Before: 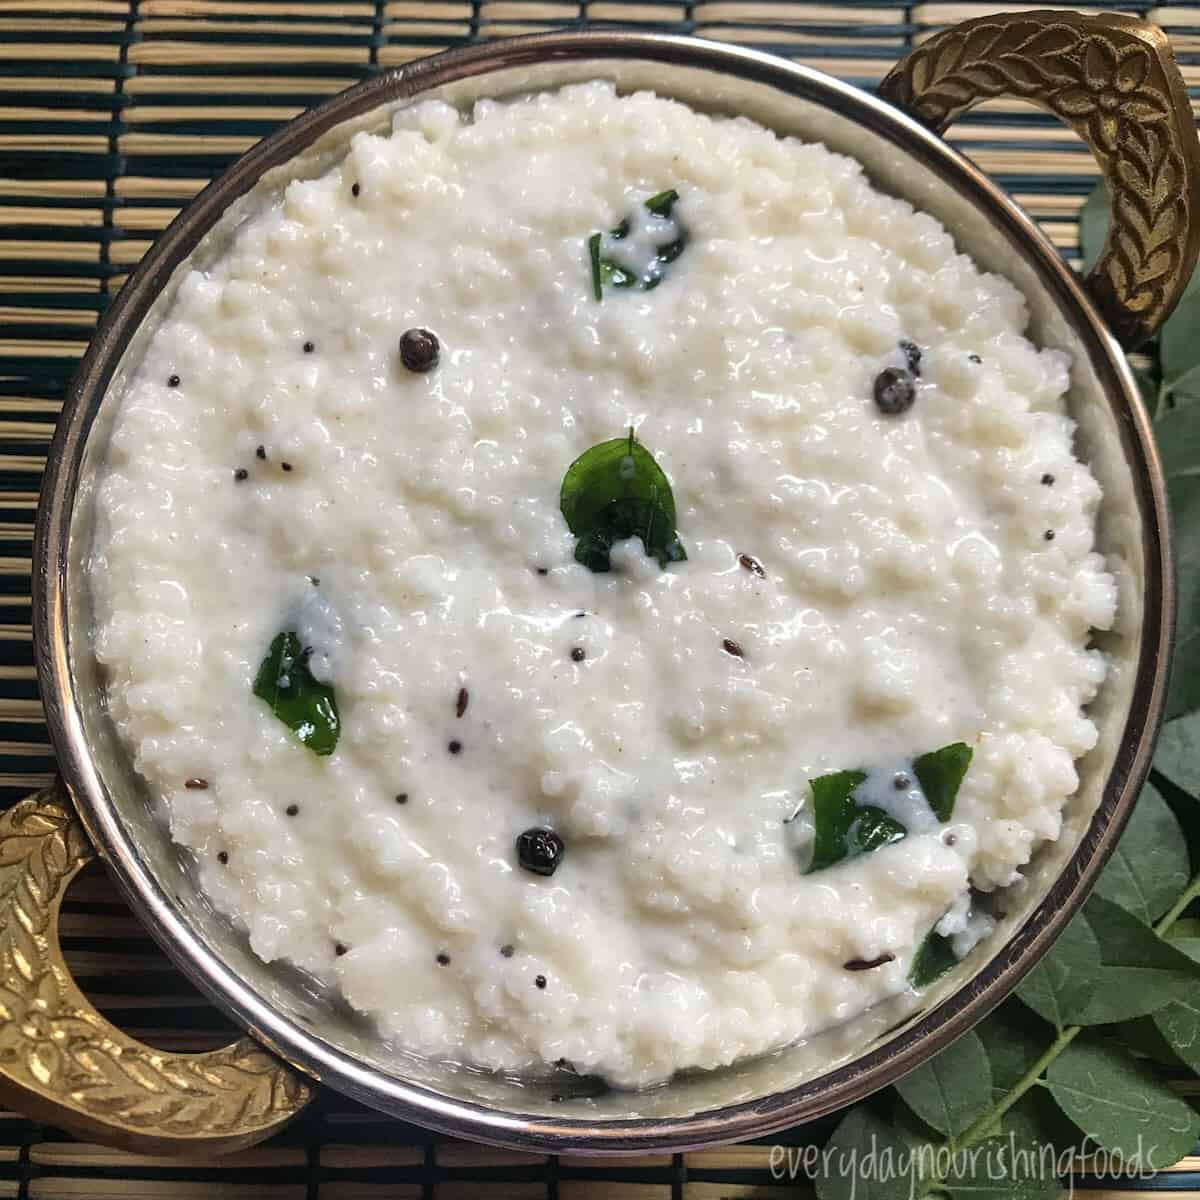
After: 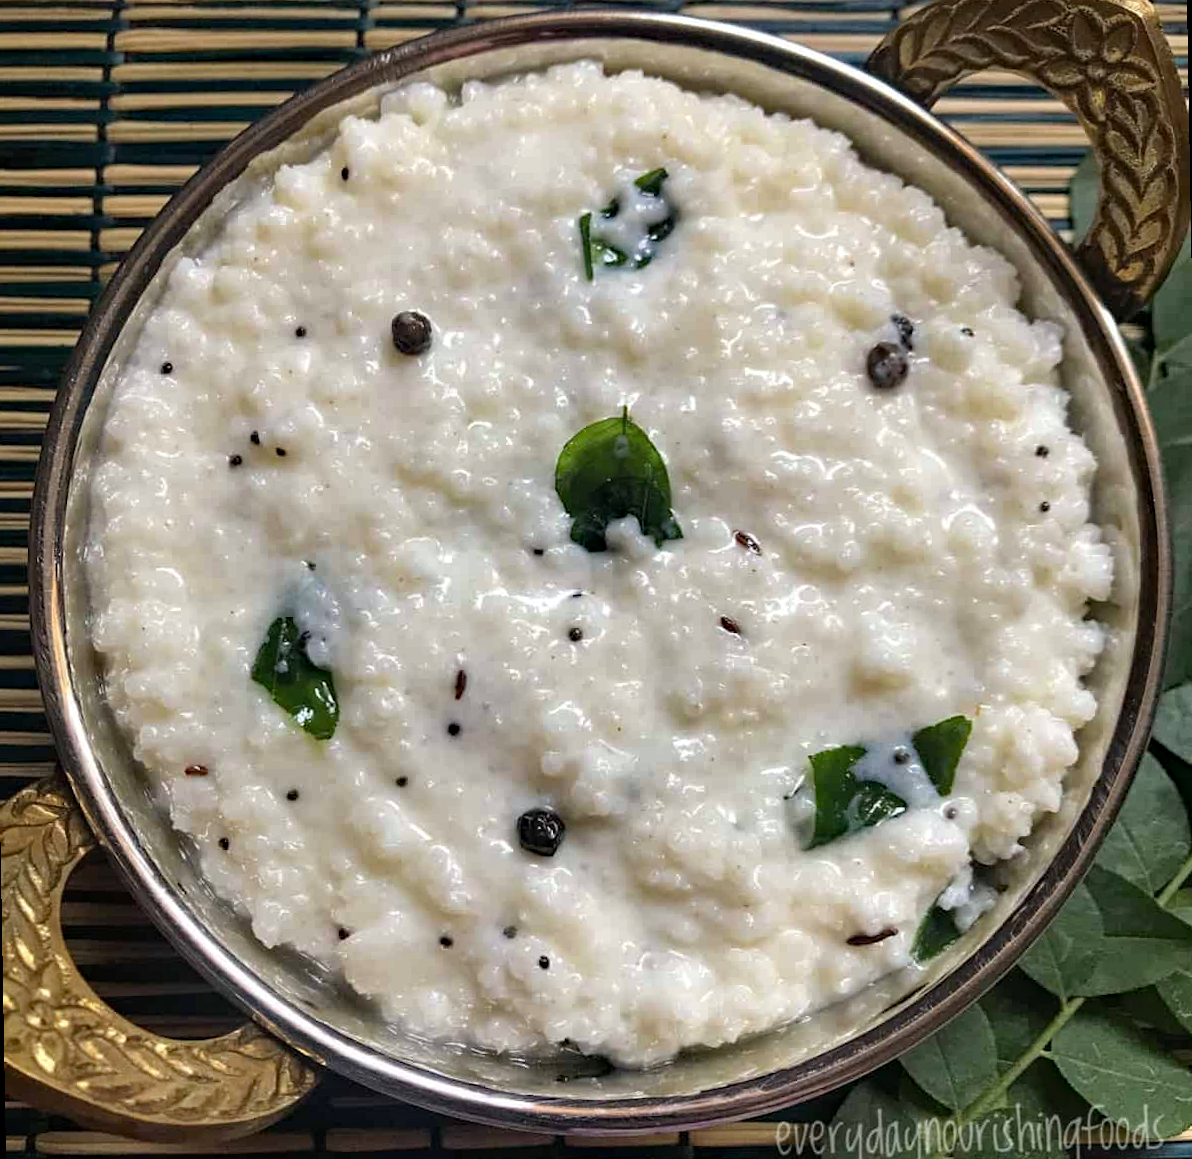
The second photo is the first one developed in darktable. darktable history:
haze removal: strength 0.25, distance 0.25, compatibility mode true, adaptive false
rotate and perspective: rotation -1°, crop left 0.011, crop right 0.989, crop top 0.025, crop bottom 0.975
color zones: curves: ch0 [(0.25, 0.5) (0.463, 0.627) (0.484, 0.637) (0.75, 0.5)]
